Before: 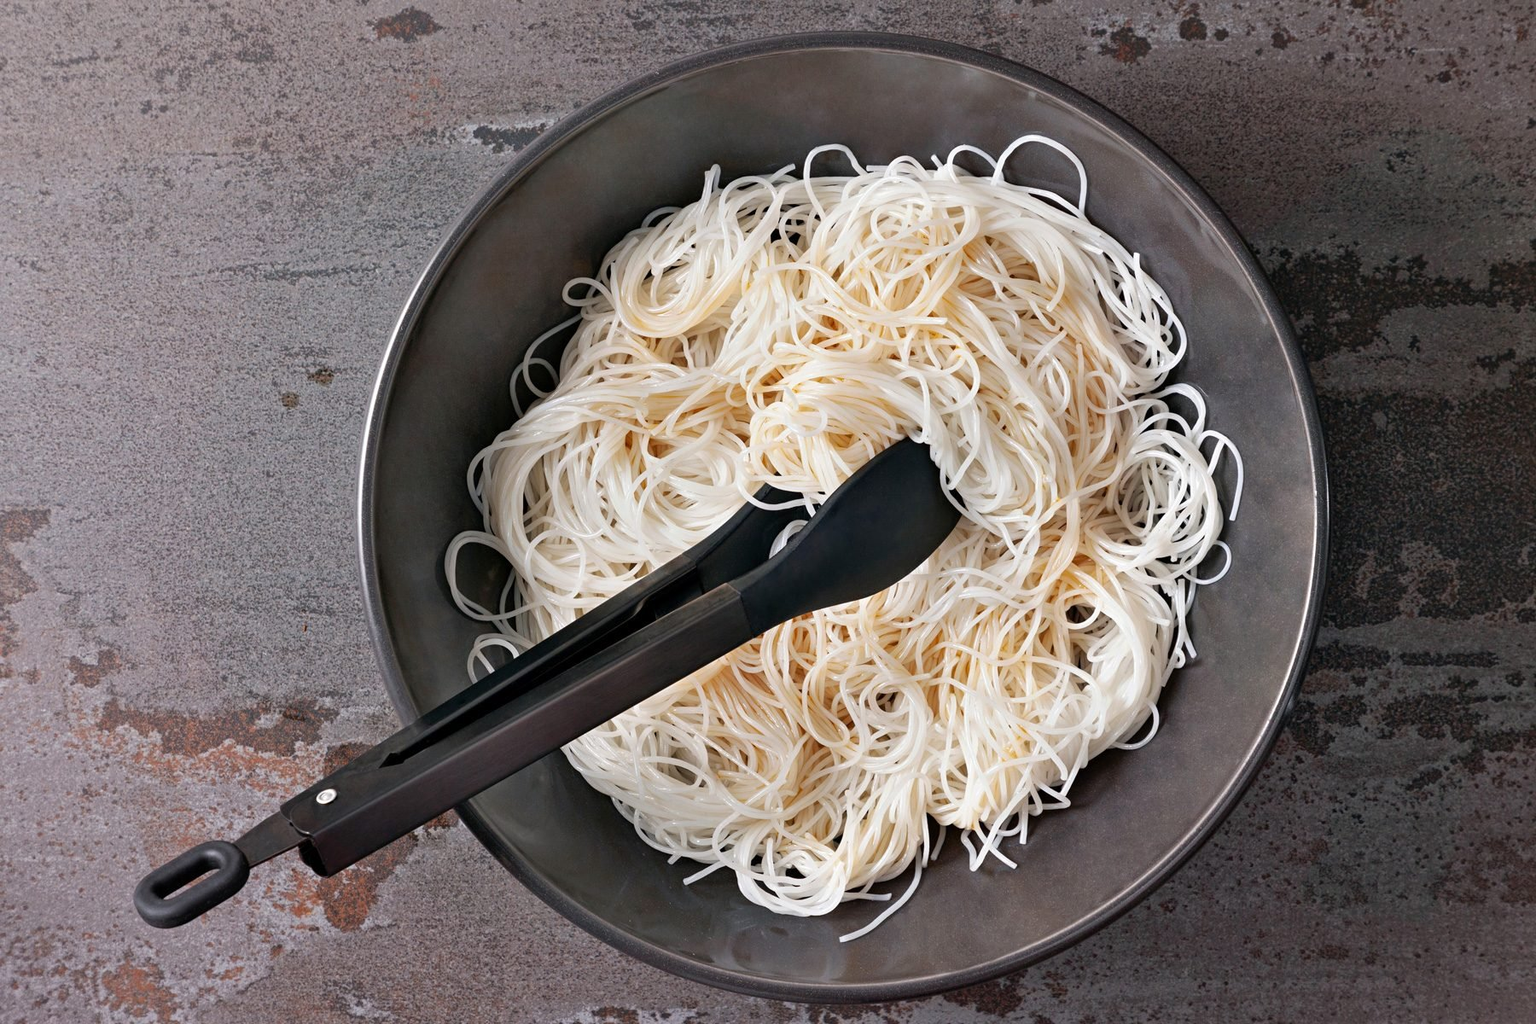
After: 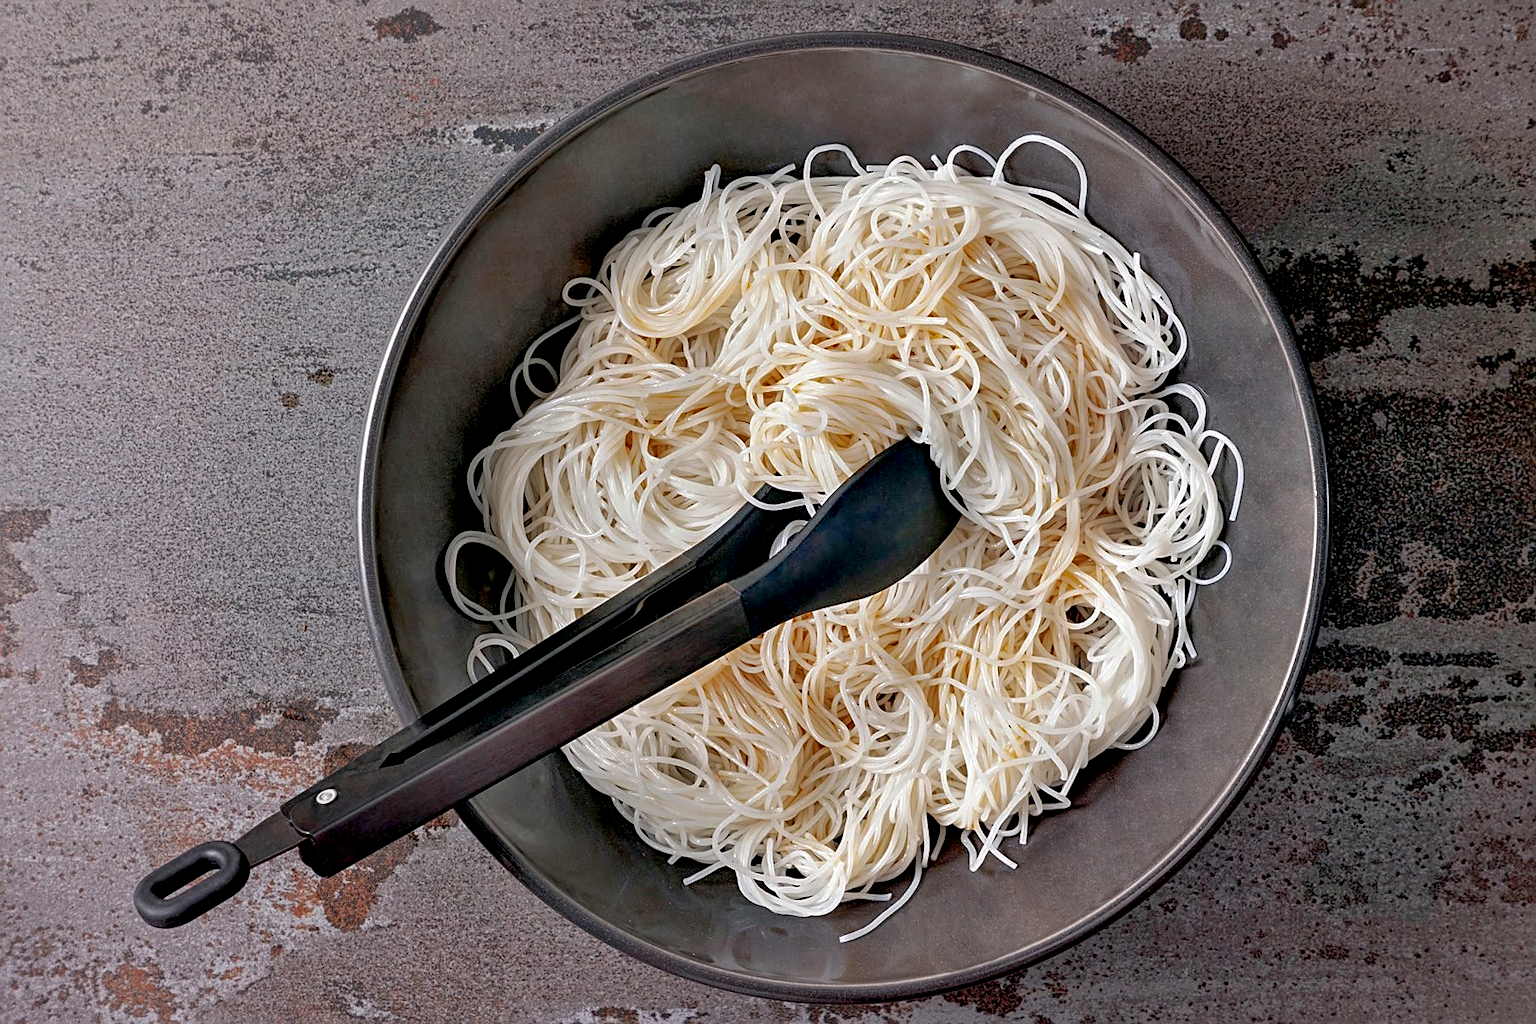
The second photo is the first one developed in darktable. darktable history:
sharpen: on, module defaults
exposure: black level correction 0.01, exposure 0.016 EV, compensate highlight preservation false
local contrast: on, module defaults
shadows and highlights: on, module defaults
